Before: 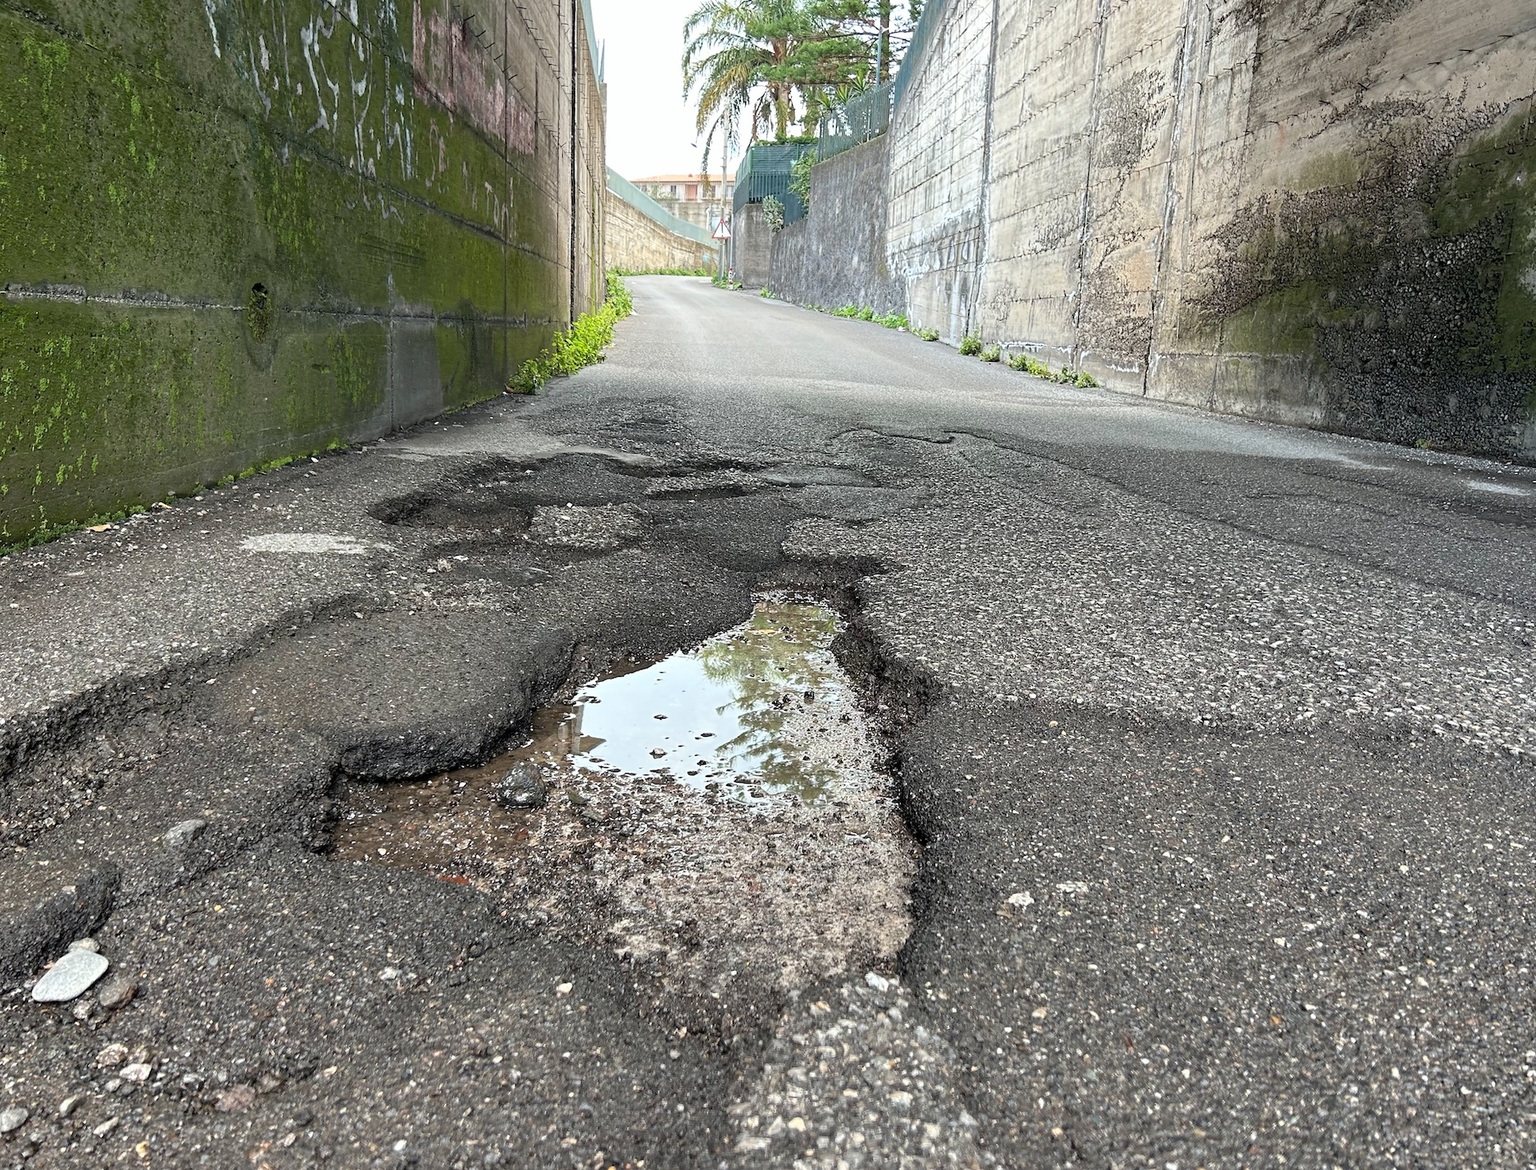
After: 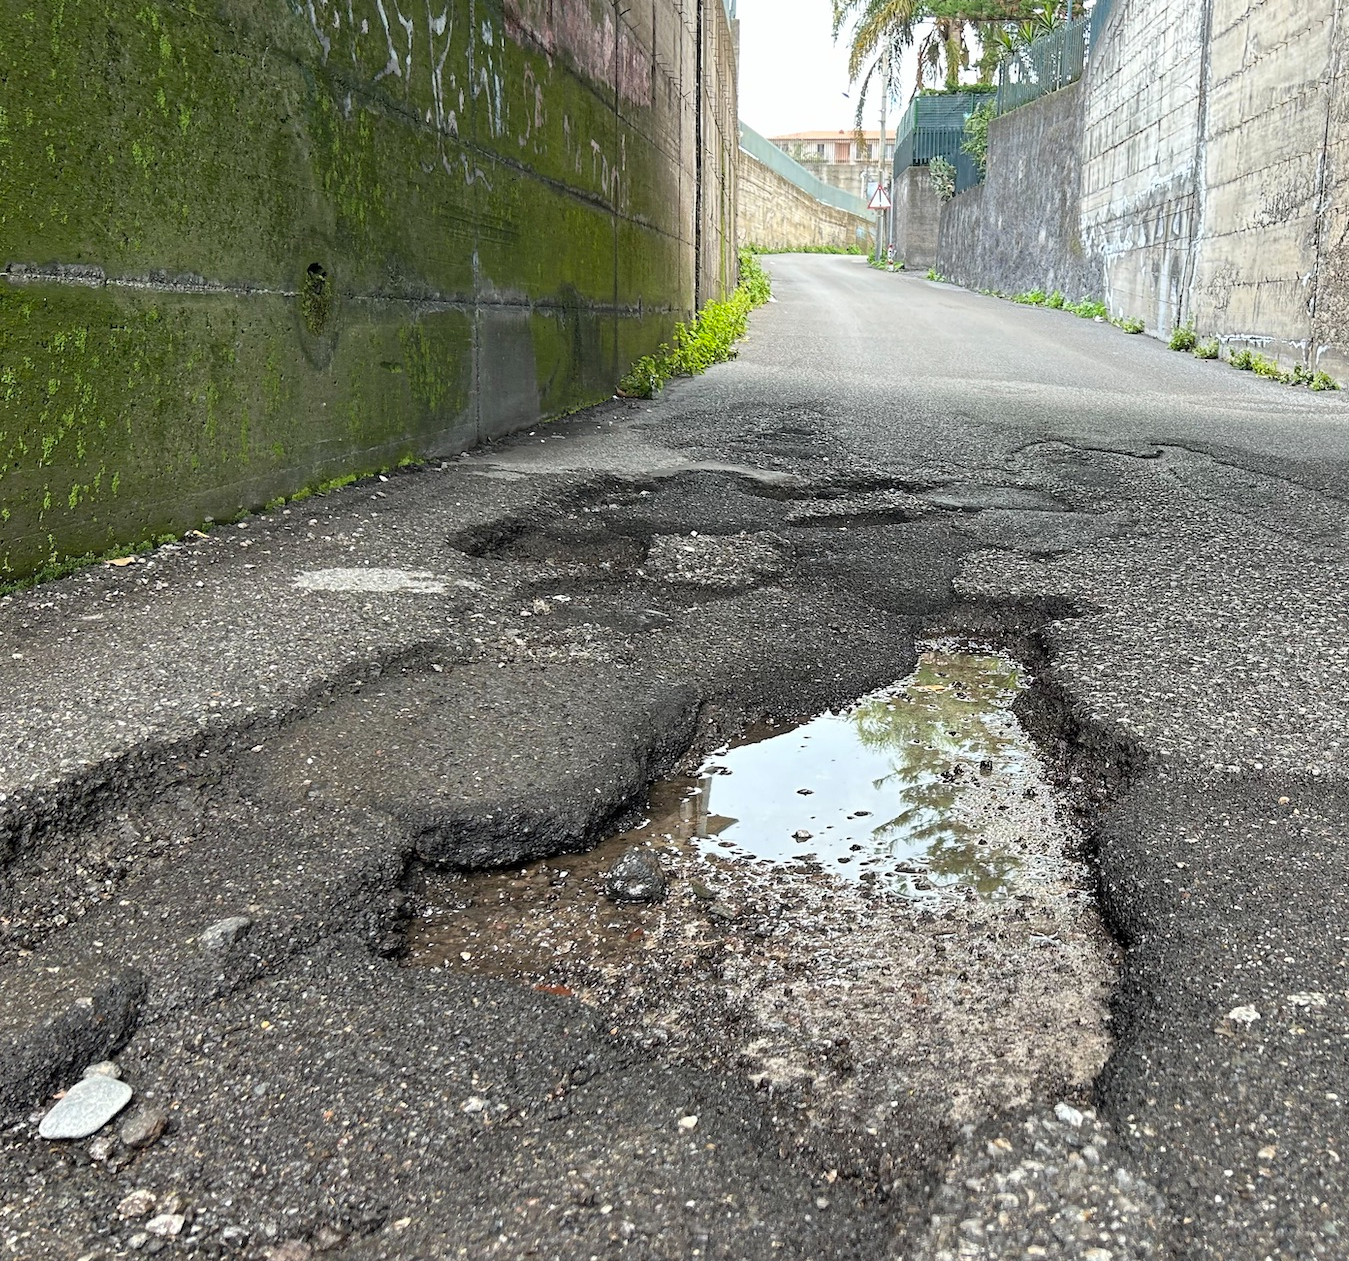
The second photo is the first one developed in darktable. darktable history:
crop: top 5.785%, right 27.897%, bottom 5.737%
